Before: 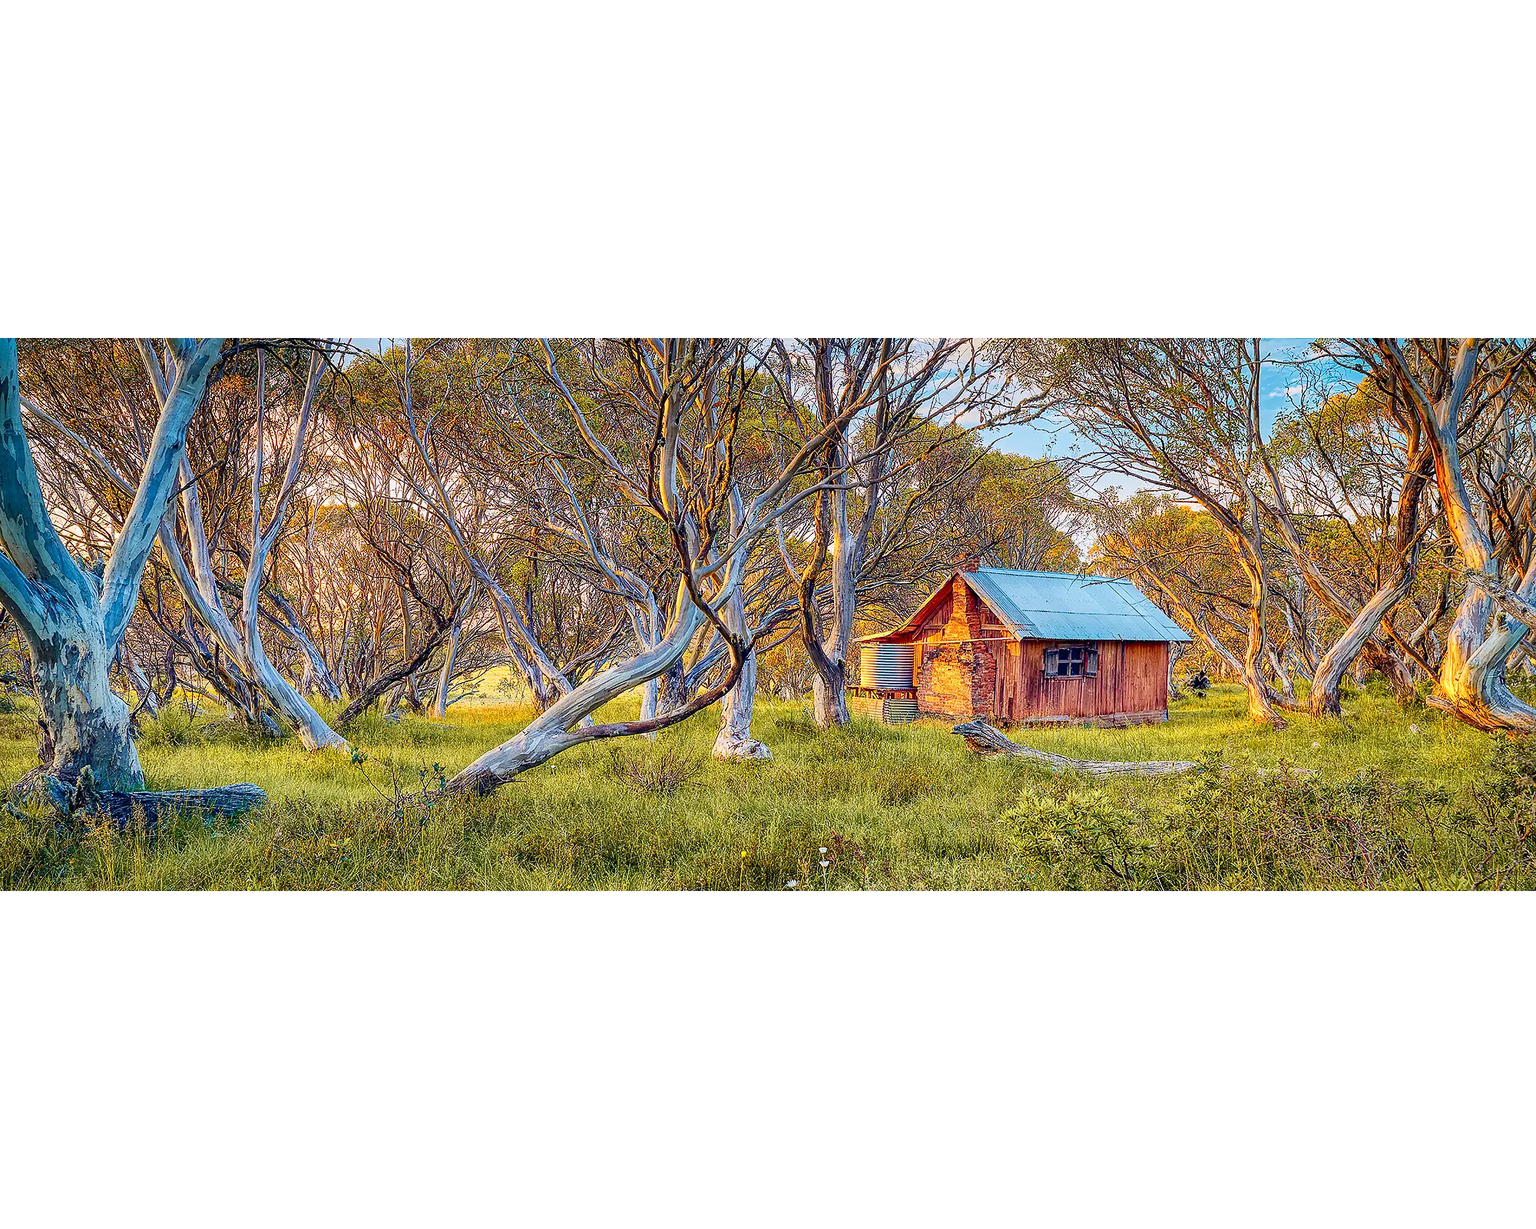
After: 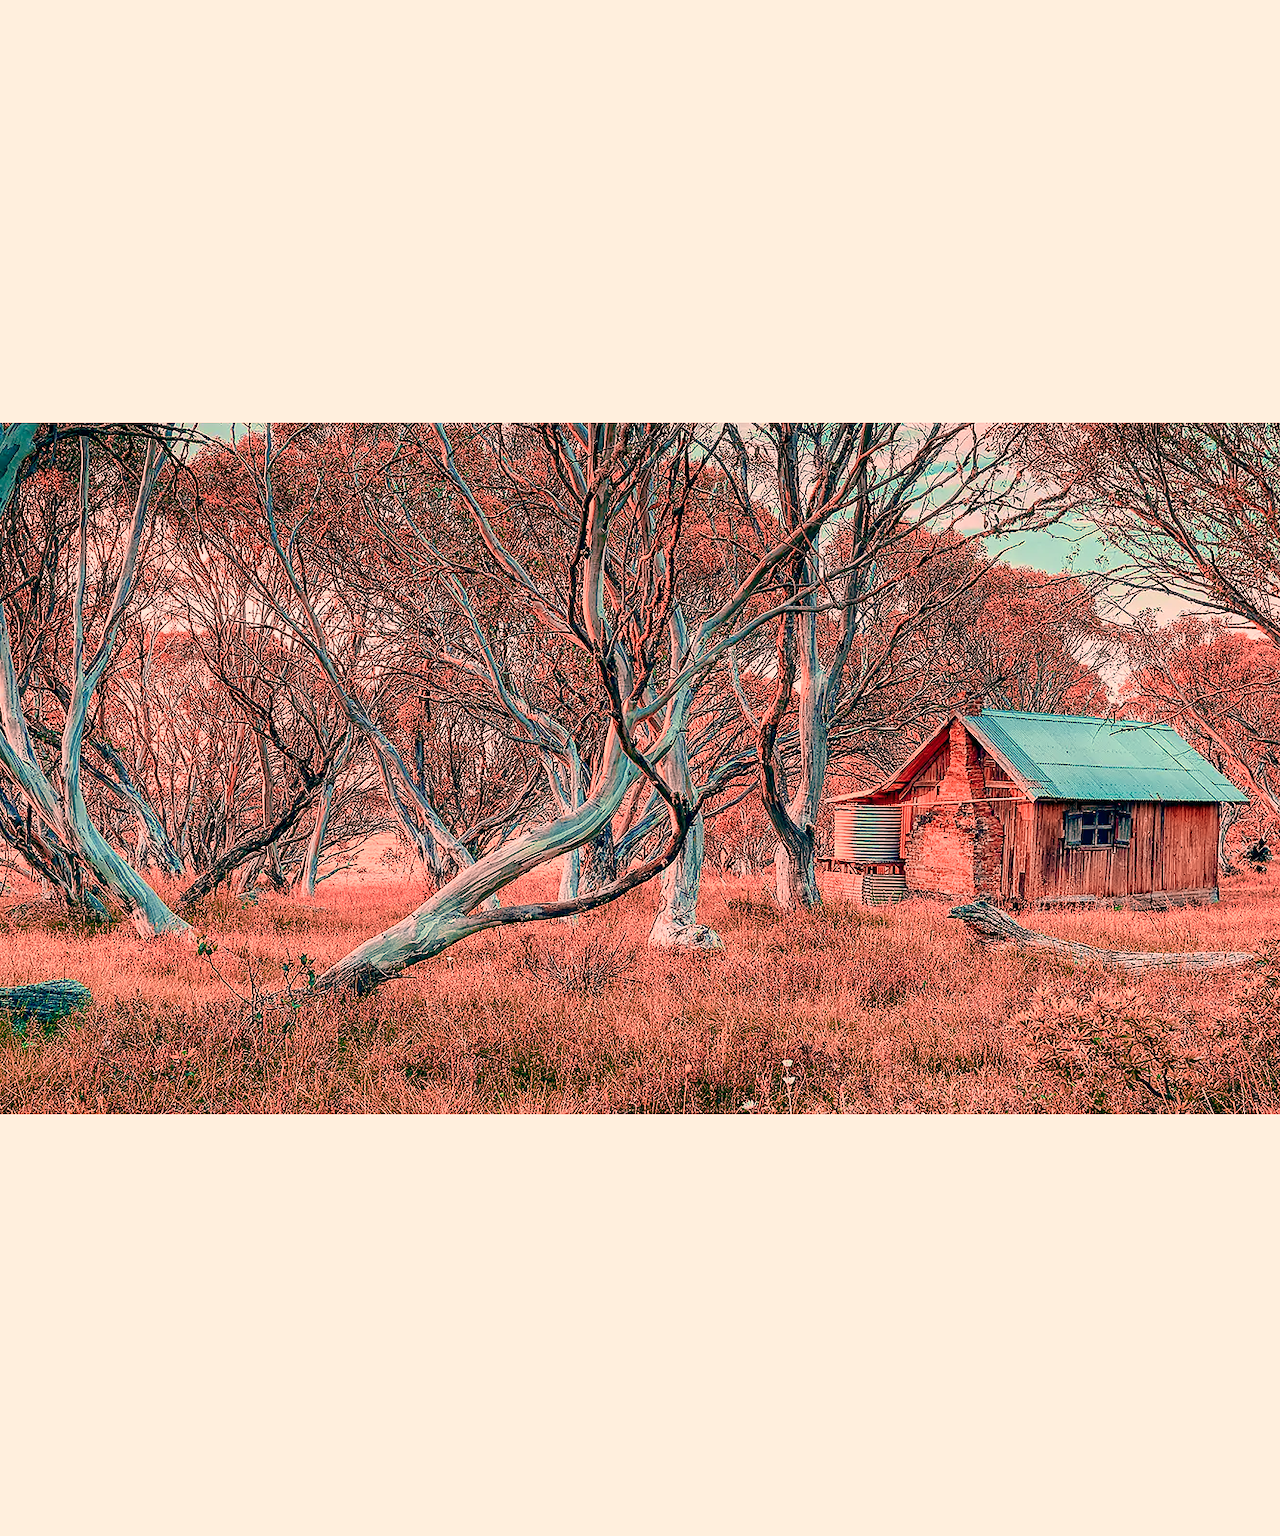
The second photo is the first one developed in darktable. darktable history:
crop and rotate: left 12.648%, right 20.685%
color balance: mode lift, gamma, gain (sRGB), lift [1, 0.69, 1, 1], gamma [1, 1.482, 1, 1], gain [1, 1, 1, 0.802]
color zones: curves: ch2 [(0, 0.5) (0.084, 0.497) (0.323, 0.335) (0.4, 0.497) (1, 0.5)], process mode strong
